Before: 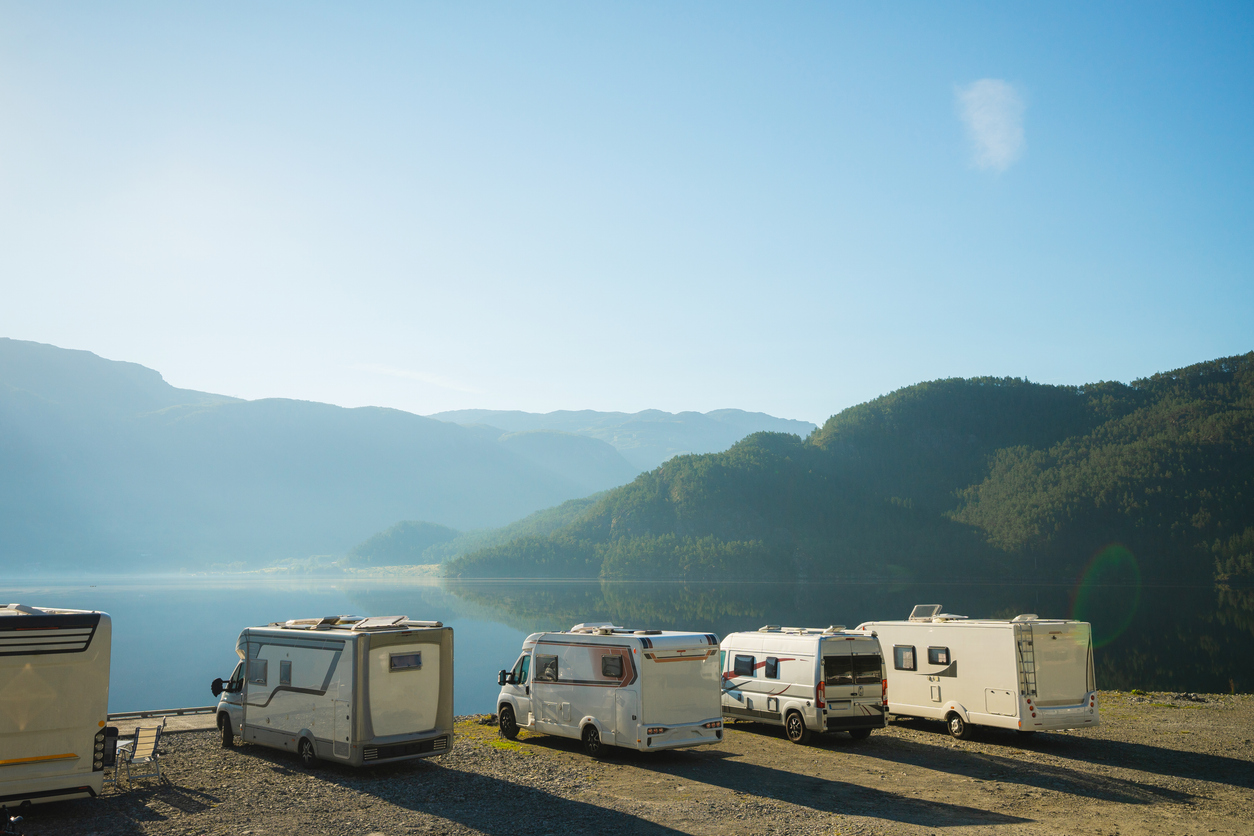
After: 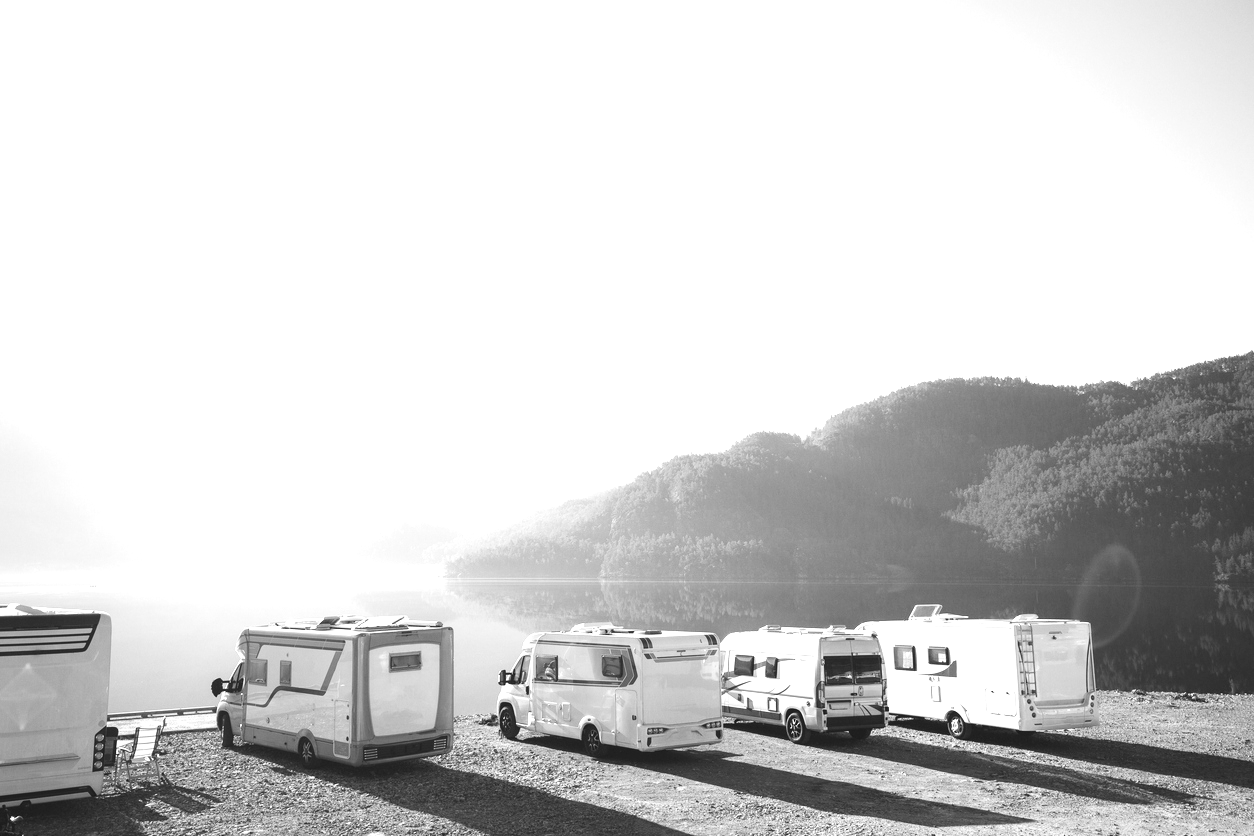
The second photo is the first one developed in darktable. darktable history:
monochrome: on, module defaults
contrast brightness saturation: contrast 0.15, brightness 0.05
exposure: black level correction 0, exposure 1.379 EV, compensate exposure bias true, compensate highlight preservation false
